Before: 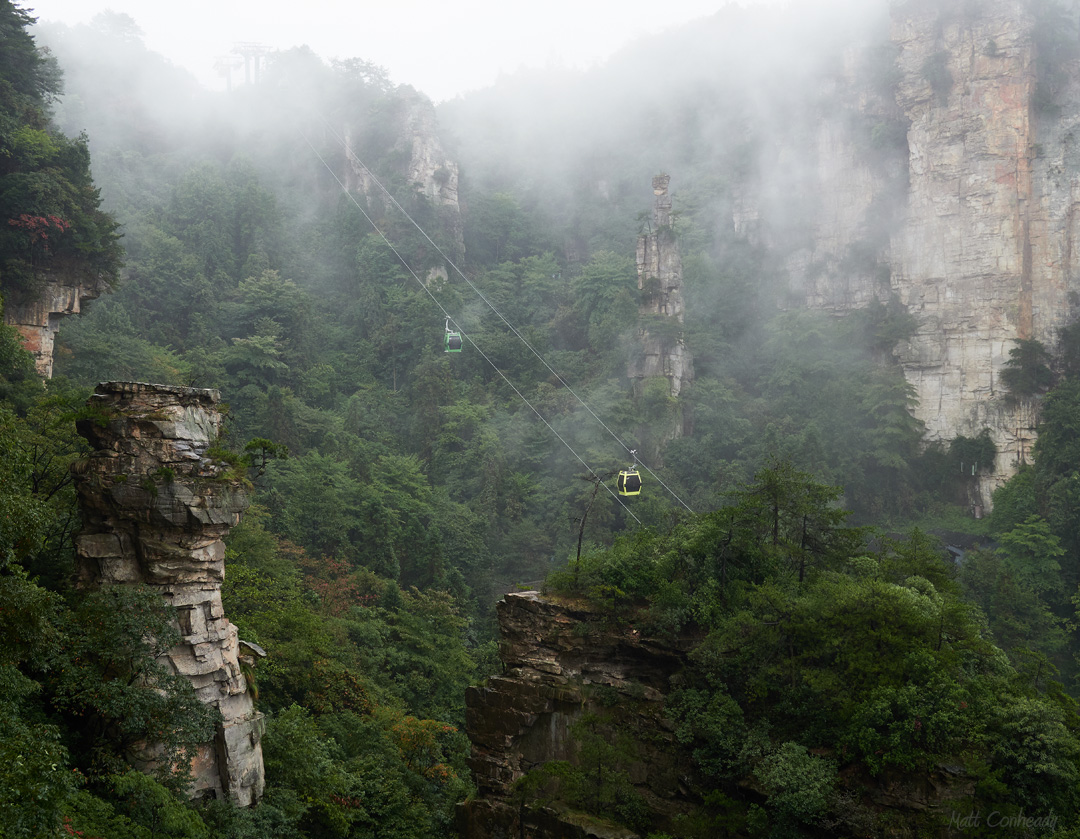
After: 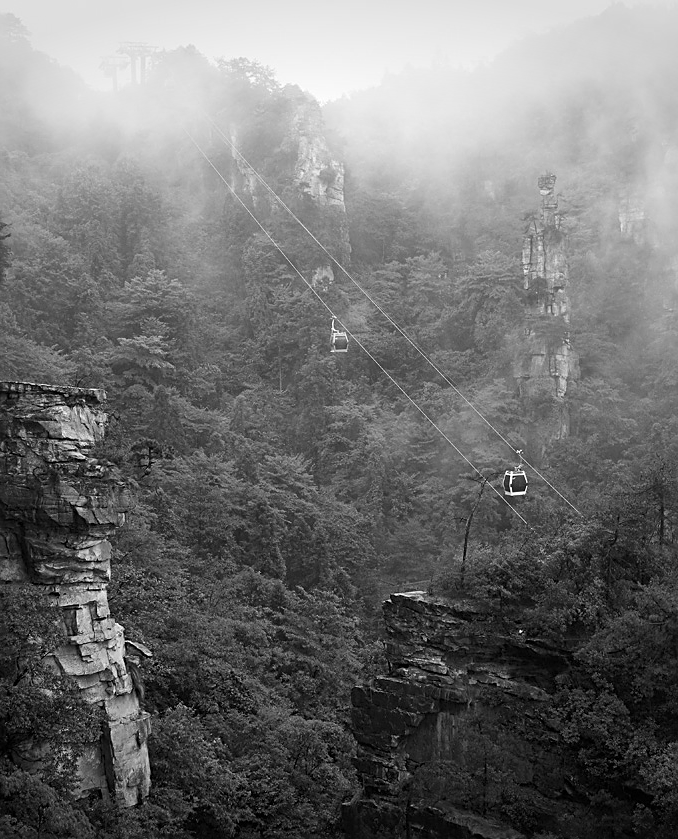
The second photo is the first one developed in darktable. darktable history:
white balance: red 0.926, green 1.003, blue 1.133
monochrome: a -71.75, b 75.82
vignetting: fall-off start 100%, brightness -0.282, width/height ratio 1.31
local contrast: mode bilateral grid, contrast 20, coarseness 50, detail 120%, midtone range 0.2
exposure: black level correction 0, exposure 0.4 EV, compensate exposure bias true, compensate highlight preservation false
crop: left 10.644%, right 26.528%
color contrast: green-magenta contrast 0.8, blue-yellow contrast 1.1, unbound 0
sharpen: on, module defaults
